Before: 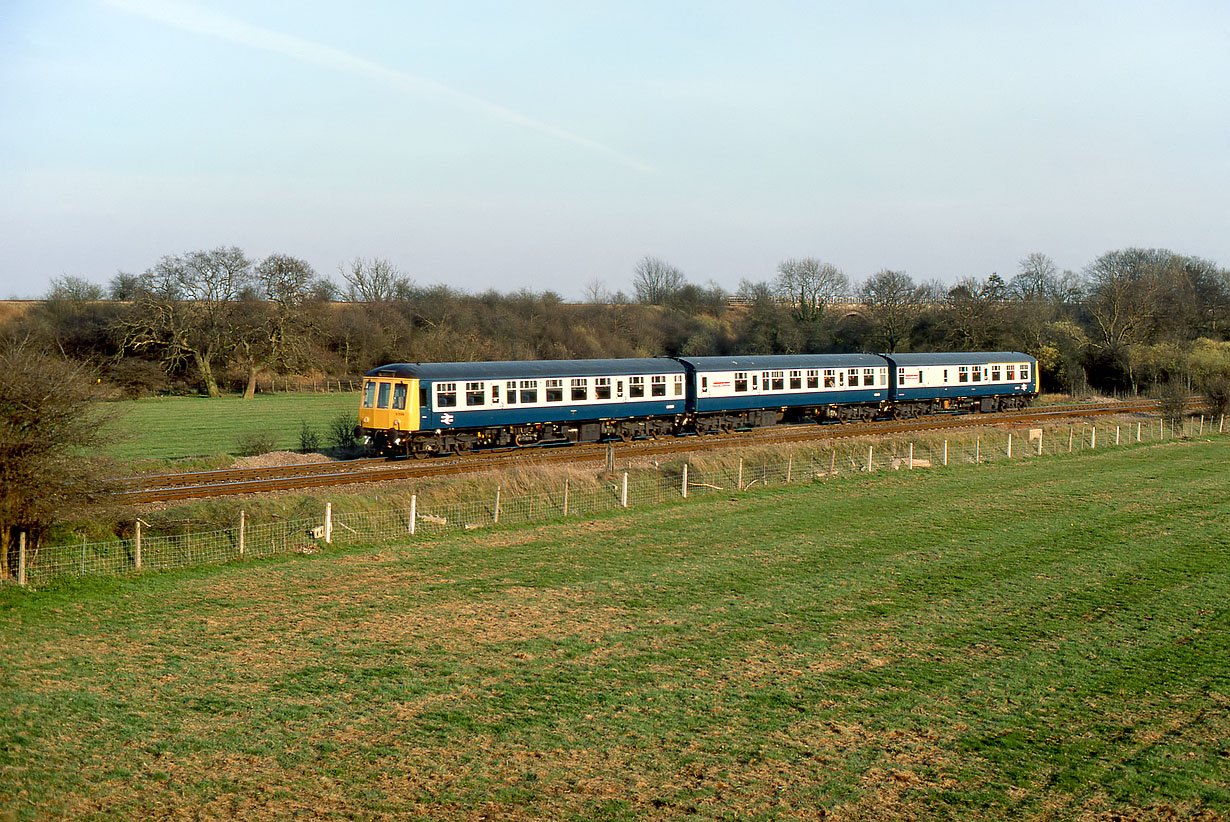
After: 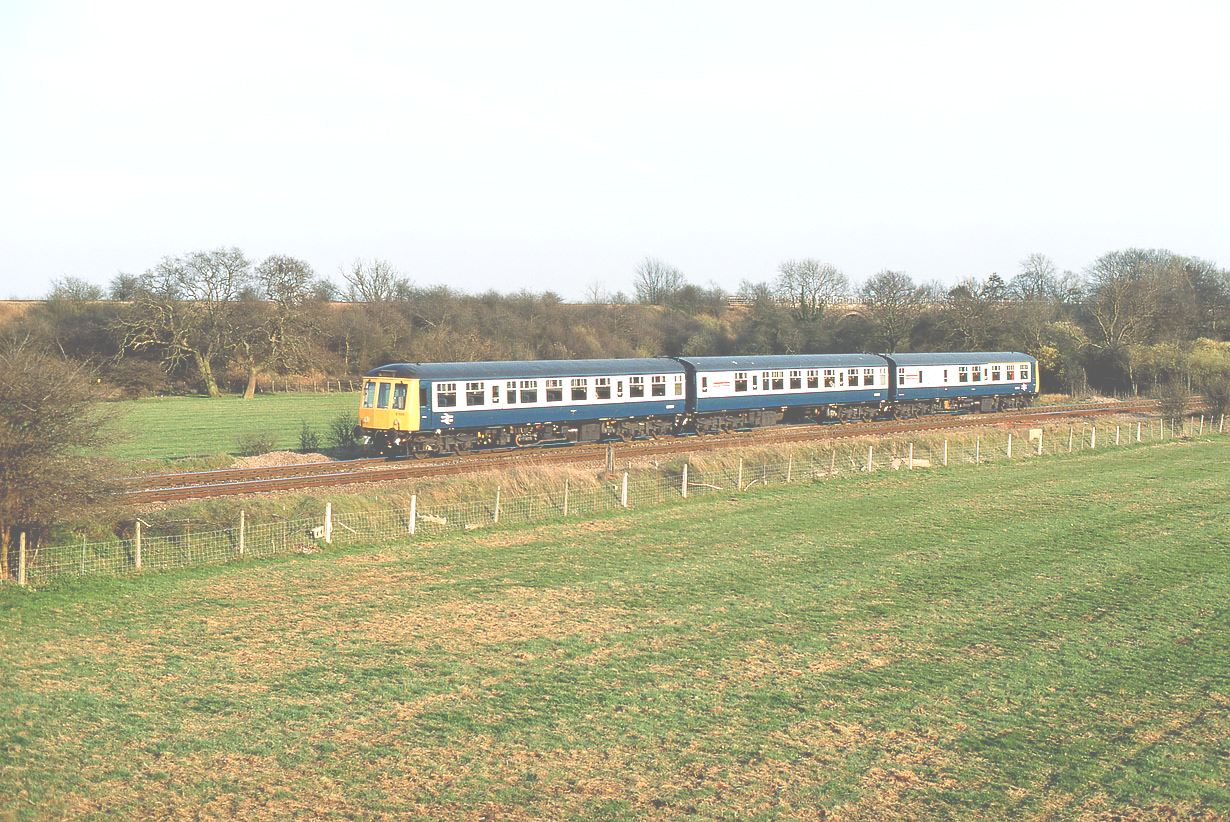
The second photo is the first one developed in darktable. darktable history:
tone curve: curves: ch0 [(0, 0) (0.003, 0.019) (0.011, 0.022) (0.025, 0.03) (0.044, 0.049) (0.069, 0.08) (0.1, 0.111) (0.136, 0.144) (0.177, 0.189) (0.224, 0.23) (0.277, 0.285) (0.335, 0.356) (0.399, 0.428) (0.468, 0.511) (0.543, 0.597) (0.623, 0.682) (0.709, 0.773) (0.801, 0.865) (0.898, 0.945) (1, 1)], preserve colors none
exposure: black level correction -0.071, exposure 0.5 EV, compensate highlight preservation false
